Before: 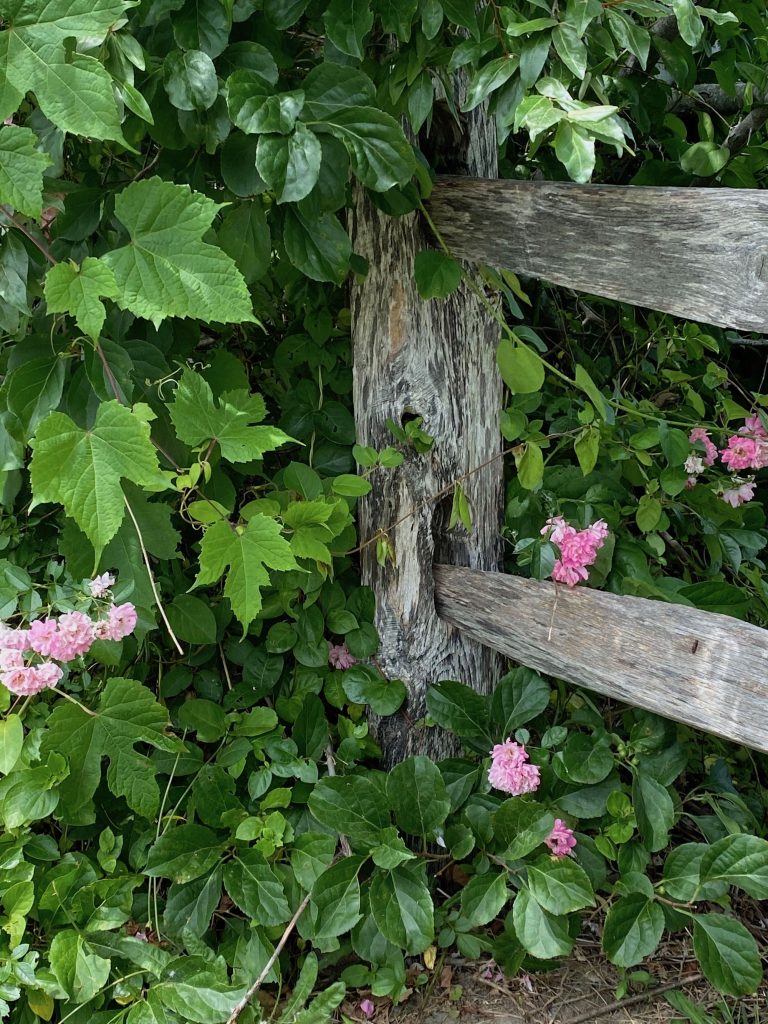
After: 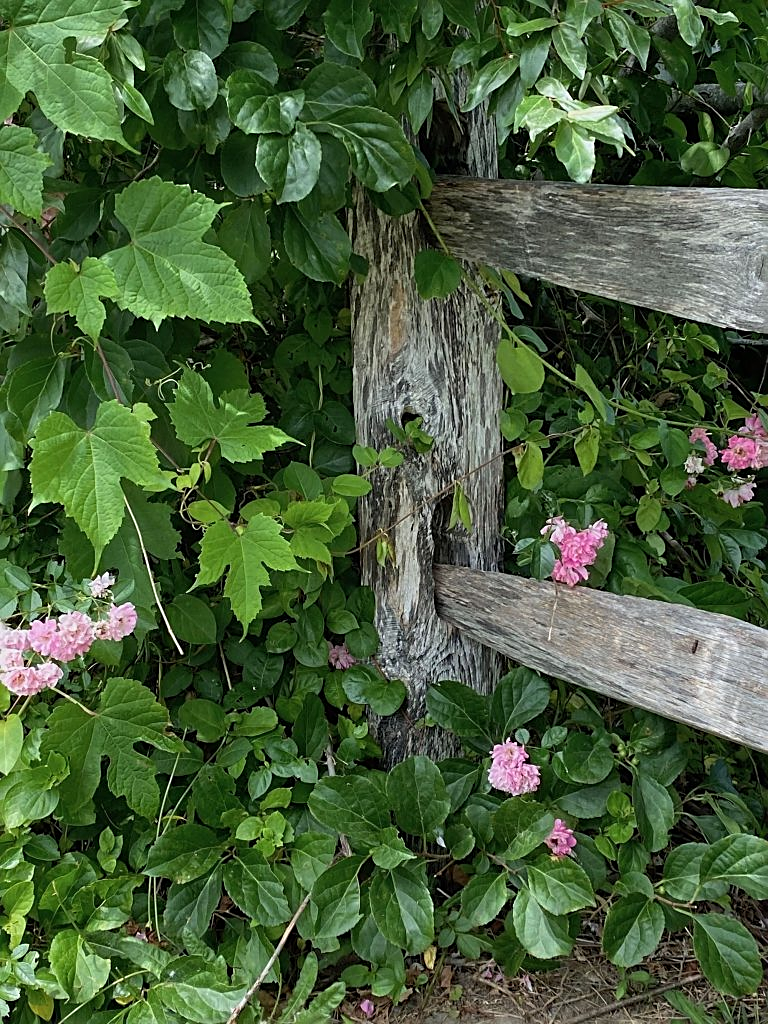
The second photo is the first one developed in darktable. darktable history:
shadows and highlights: shadows 20.91, highlights -82.73, soften with gaussian
sharpen: on, module defaults
